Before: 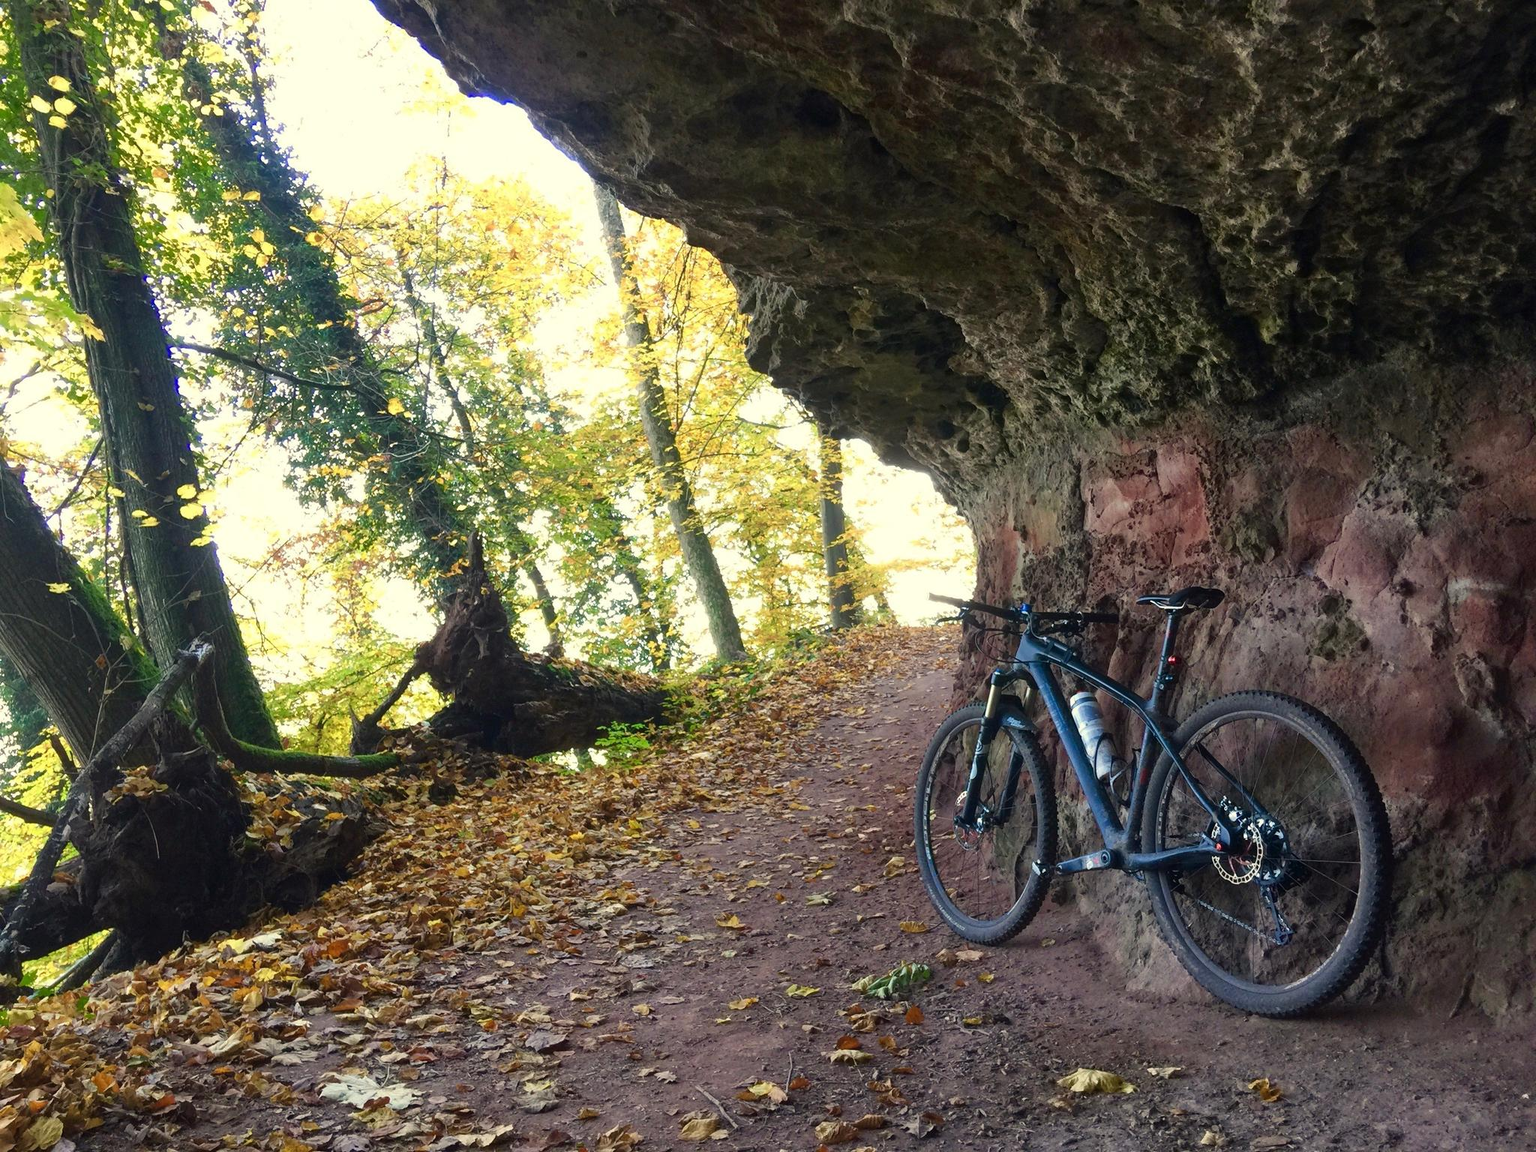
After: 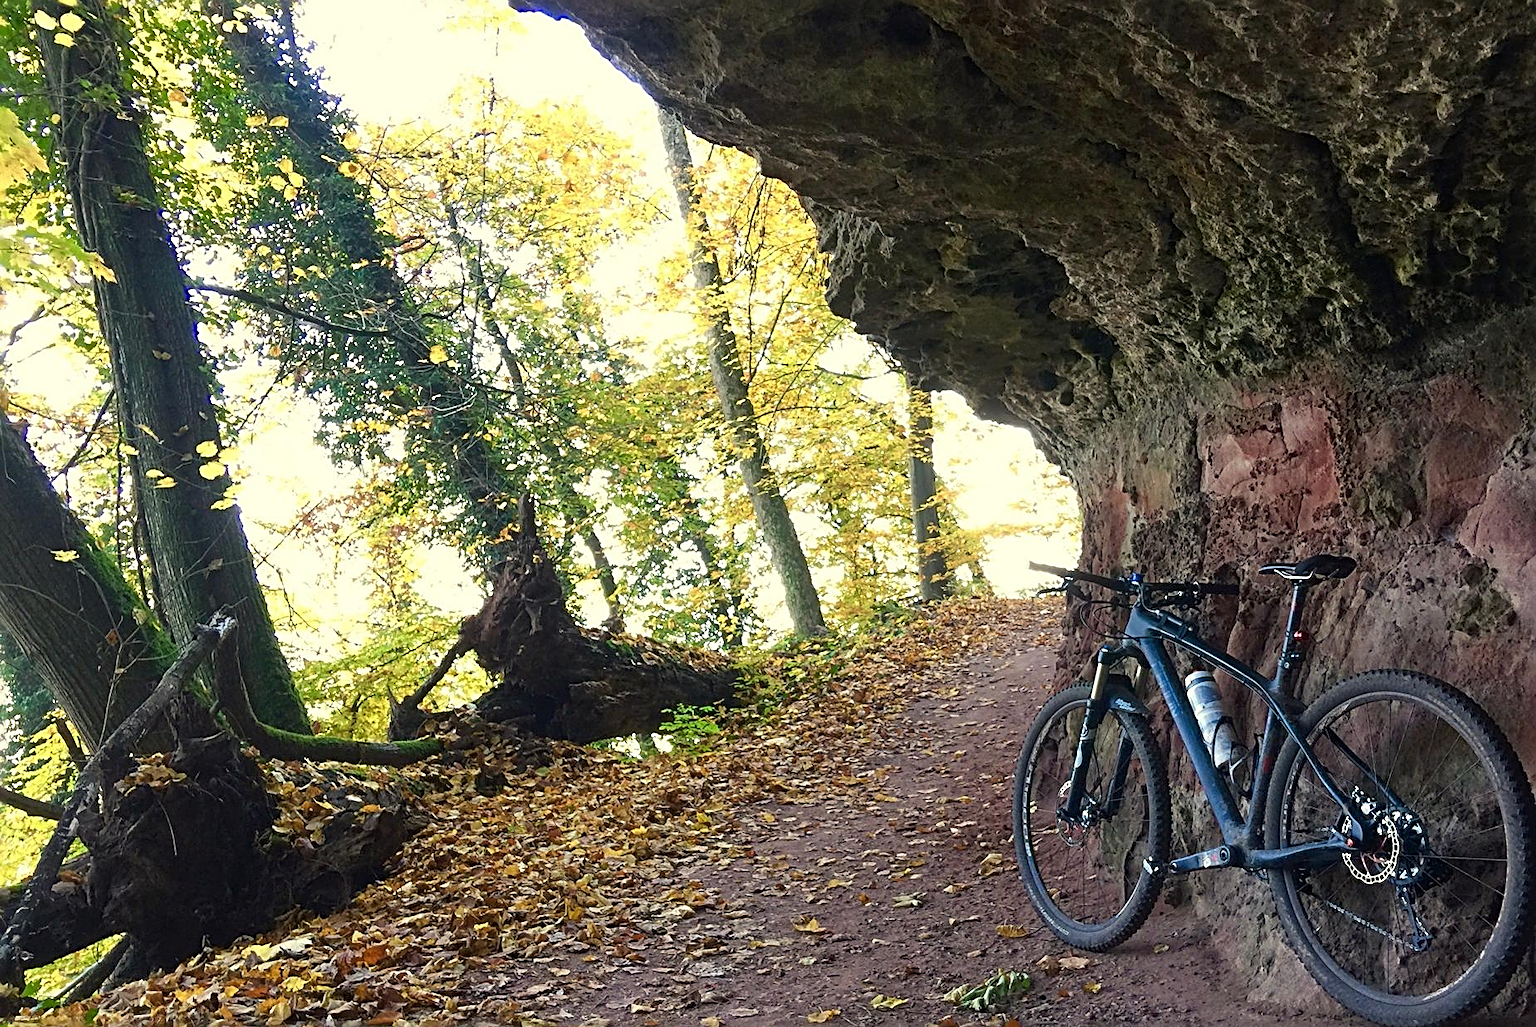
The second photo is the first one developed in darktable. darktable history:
crop: top 7.49%, right 9.717%, bottom 11.943%
sharpen: radius 2.817, amount 0.715
